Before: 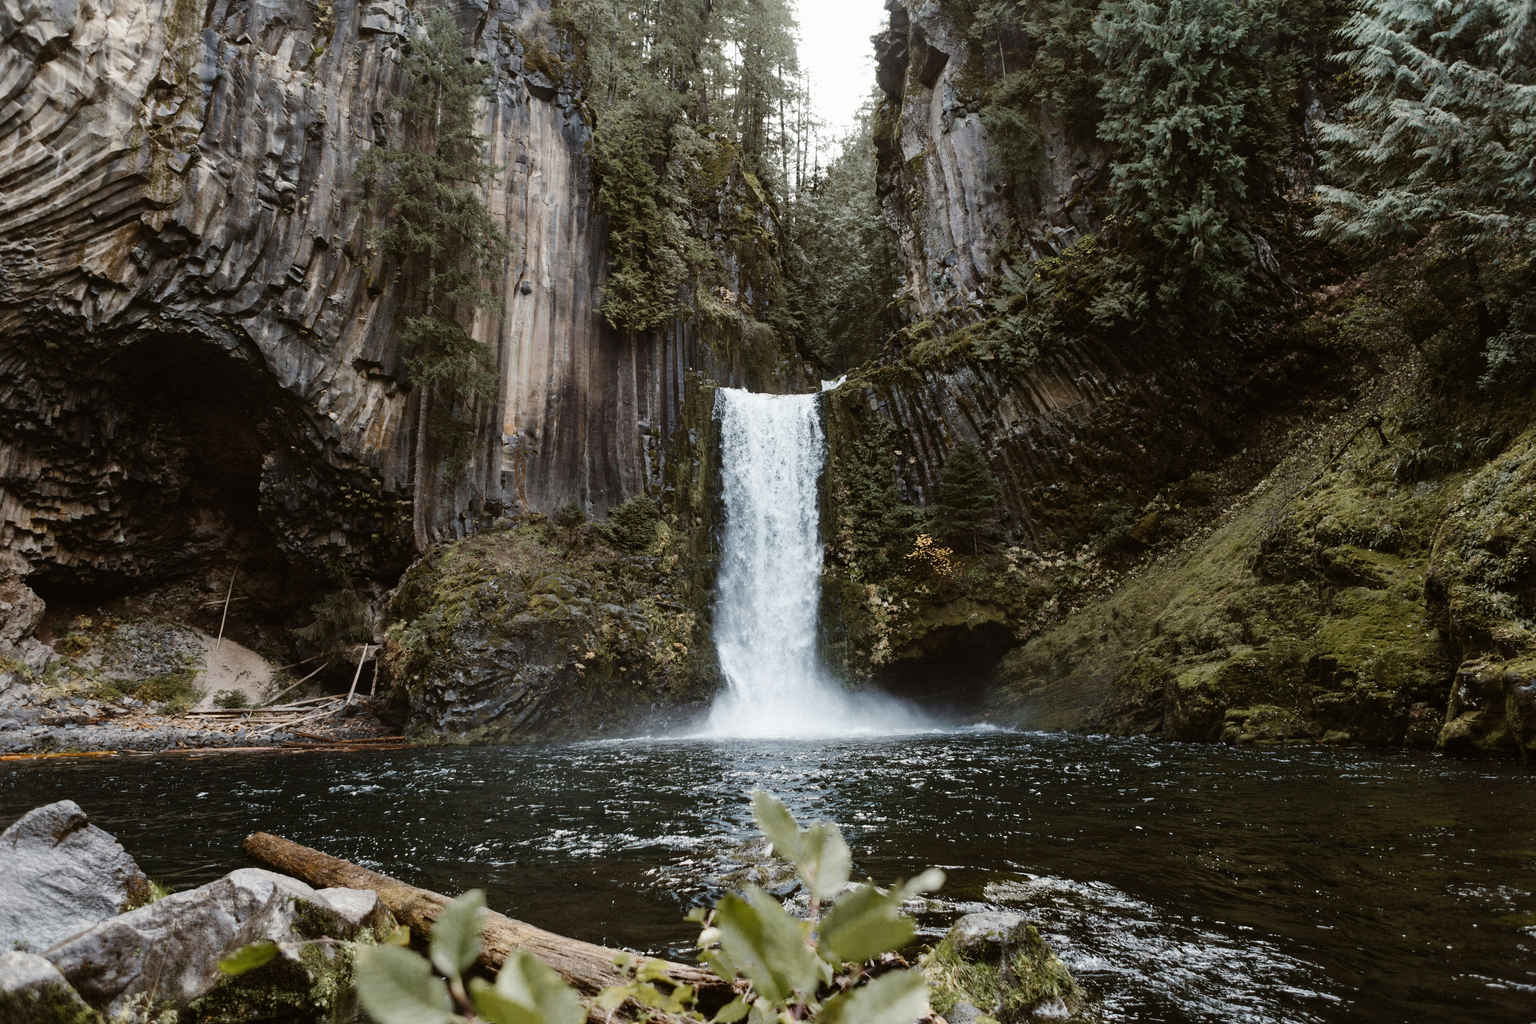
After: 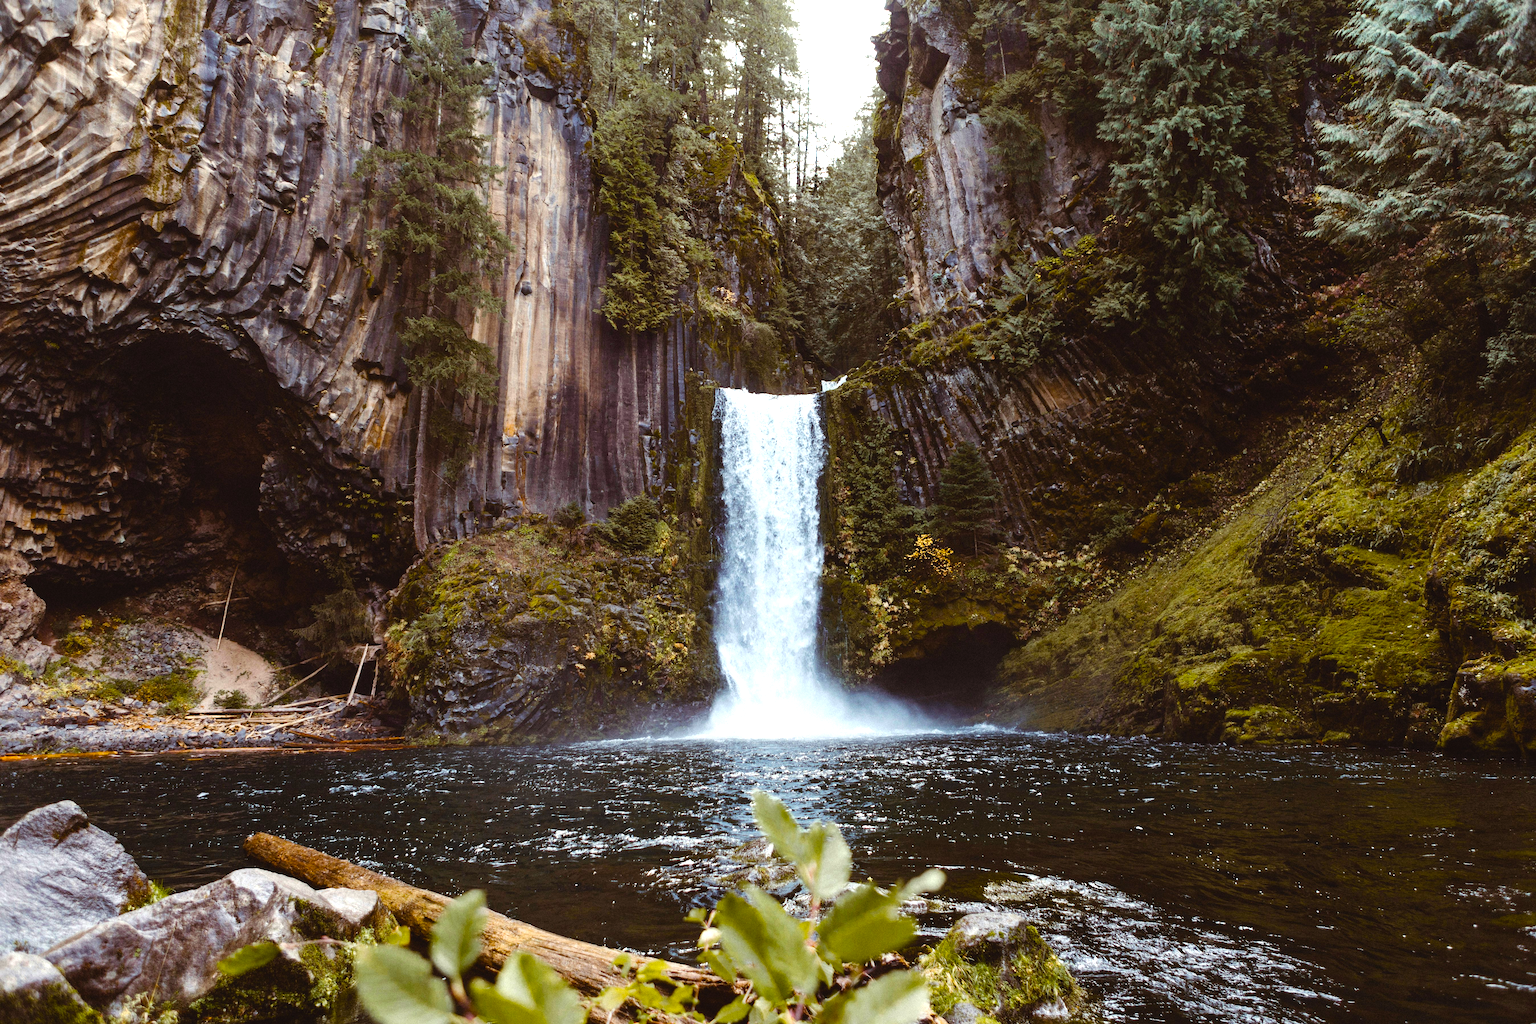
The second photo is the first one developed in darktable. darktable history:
color balance rgb: shadows lift › chroma 6.315%, shadows lift › hue 303.7°, highlights gain › luminance 9.697%, global offset › luminance 0.281%, linear chroma grading › global chroma 19.722%, perceptual saturation grading › global saturation 29.547%, perceptual brilliance grading › global brilliance 10.509%, global vibrance 33.144%
